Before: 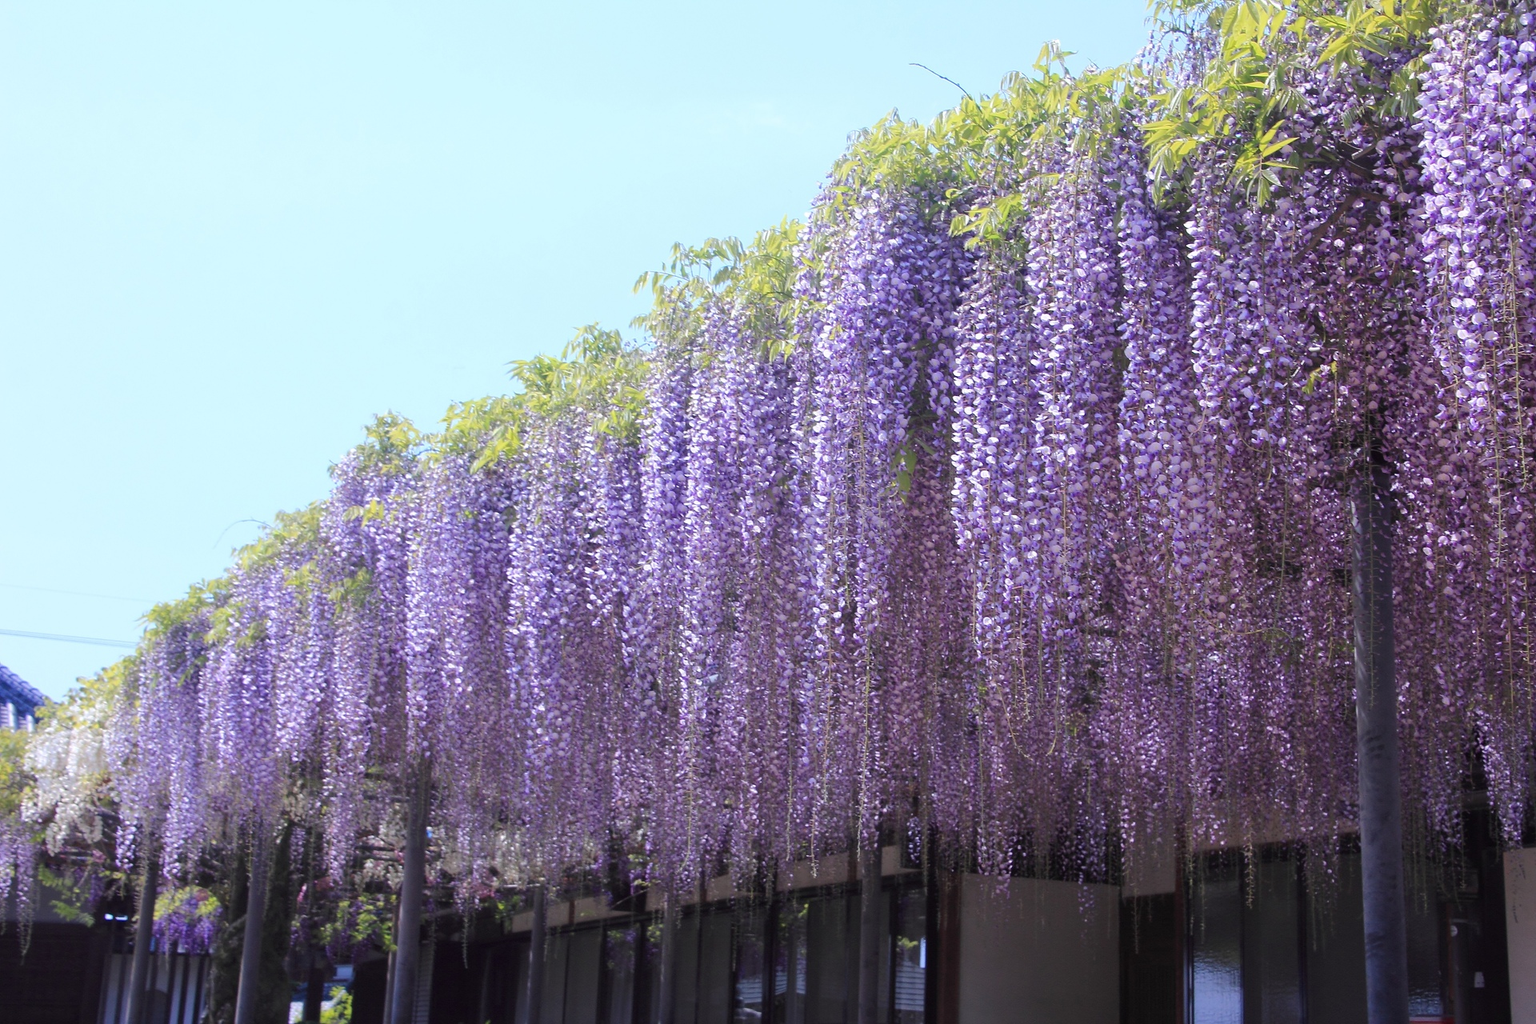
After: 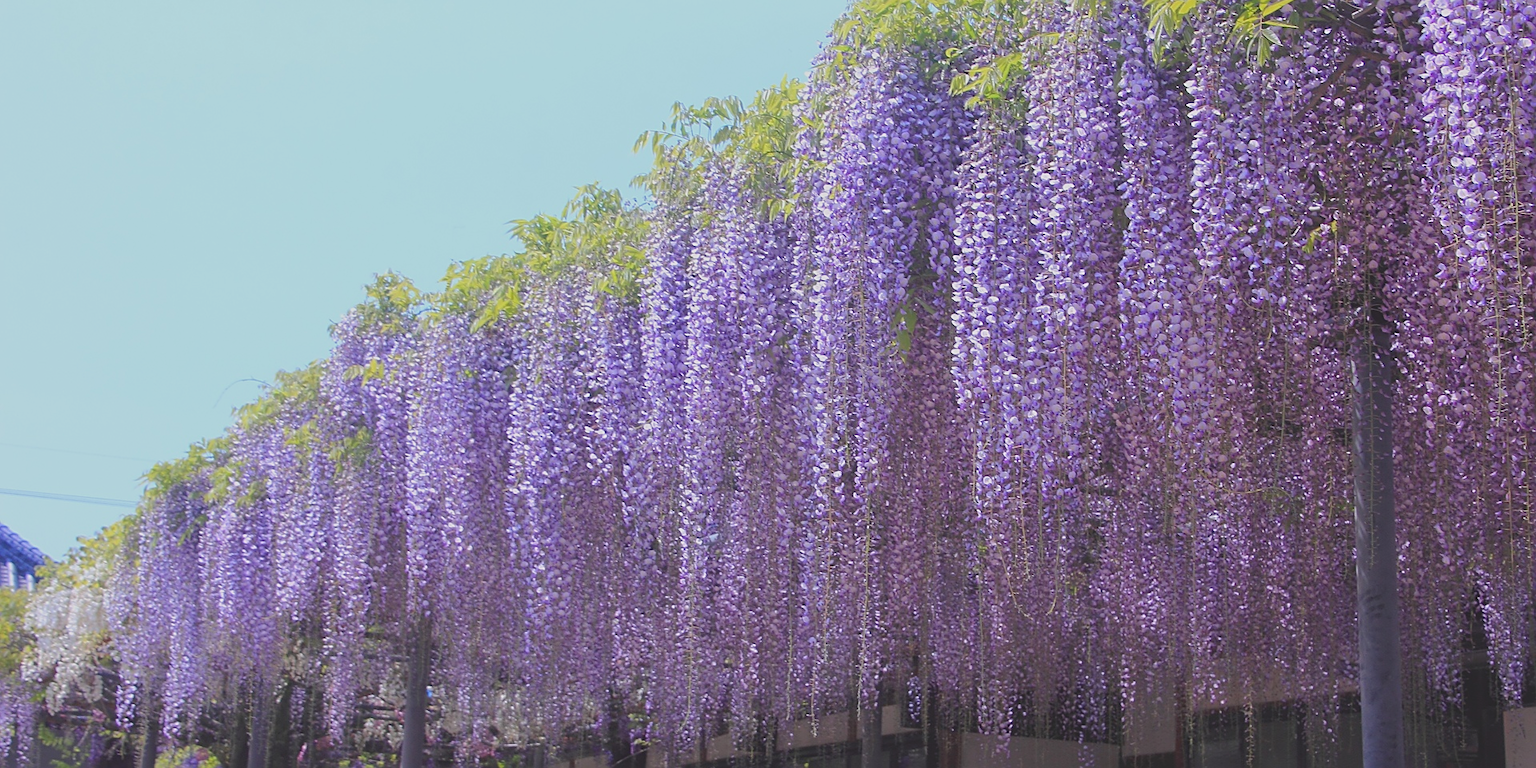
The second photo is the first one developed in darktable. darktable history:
sharpen: on, module defaults
crop: top 13.819%, bottom 11.169%
contrast brightness saturation: contrast -0.28
